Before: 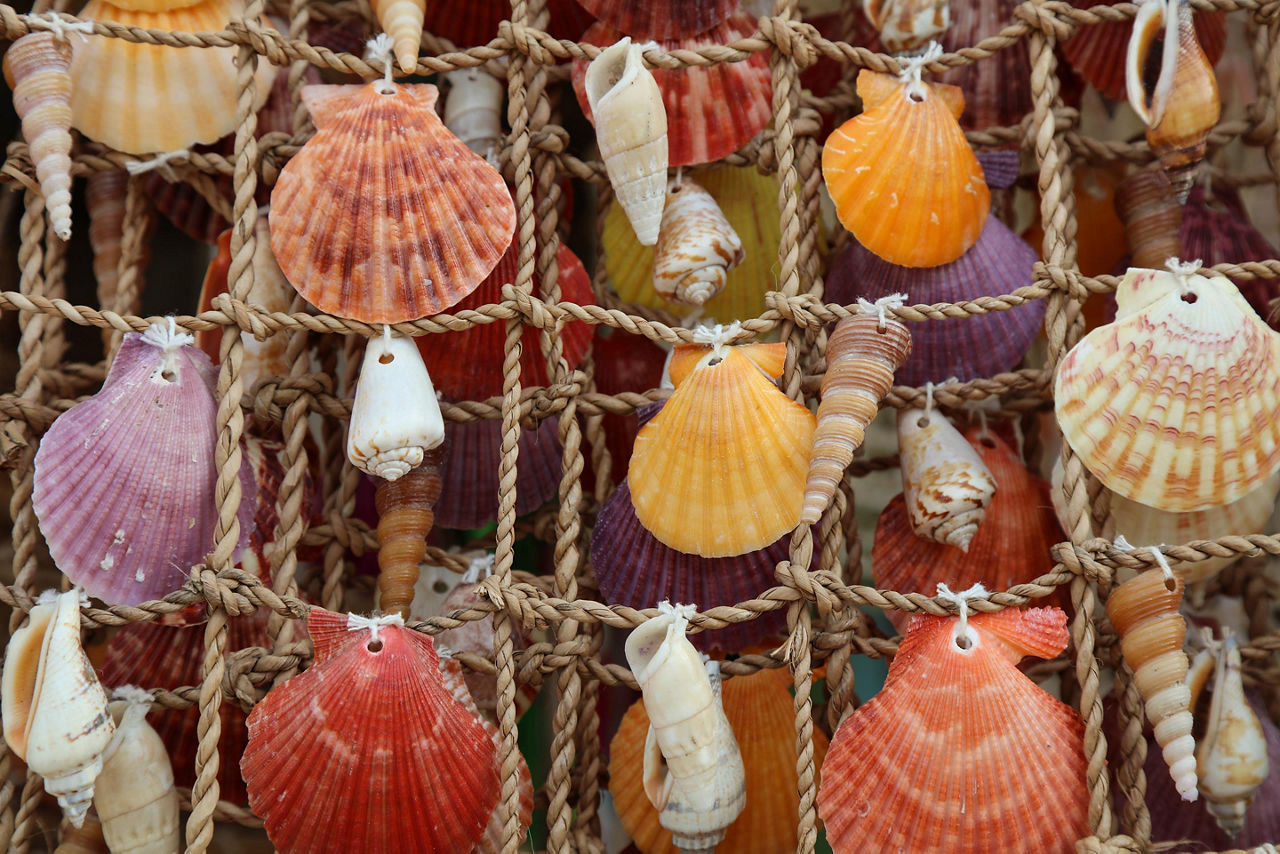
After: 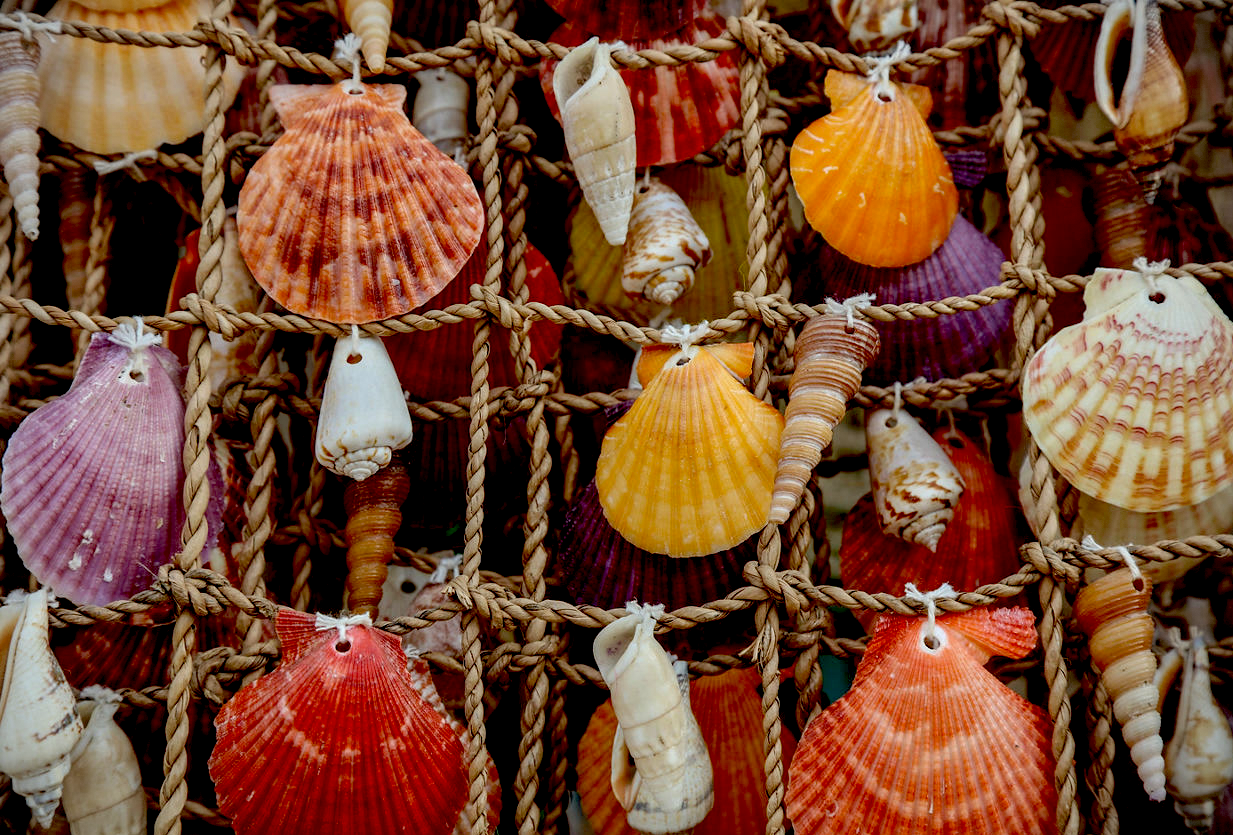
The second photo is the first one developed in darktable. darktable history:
crop and rotate: left 2.511%, right 1.103%, bottom 2.201%
vignetting: fall-off radius 63.95%, dithering 8-bit output
exposure: black level correction 0.047, exposure 0.013 EV, compensate highlight preservation false
local contrast: on, module defaults
